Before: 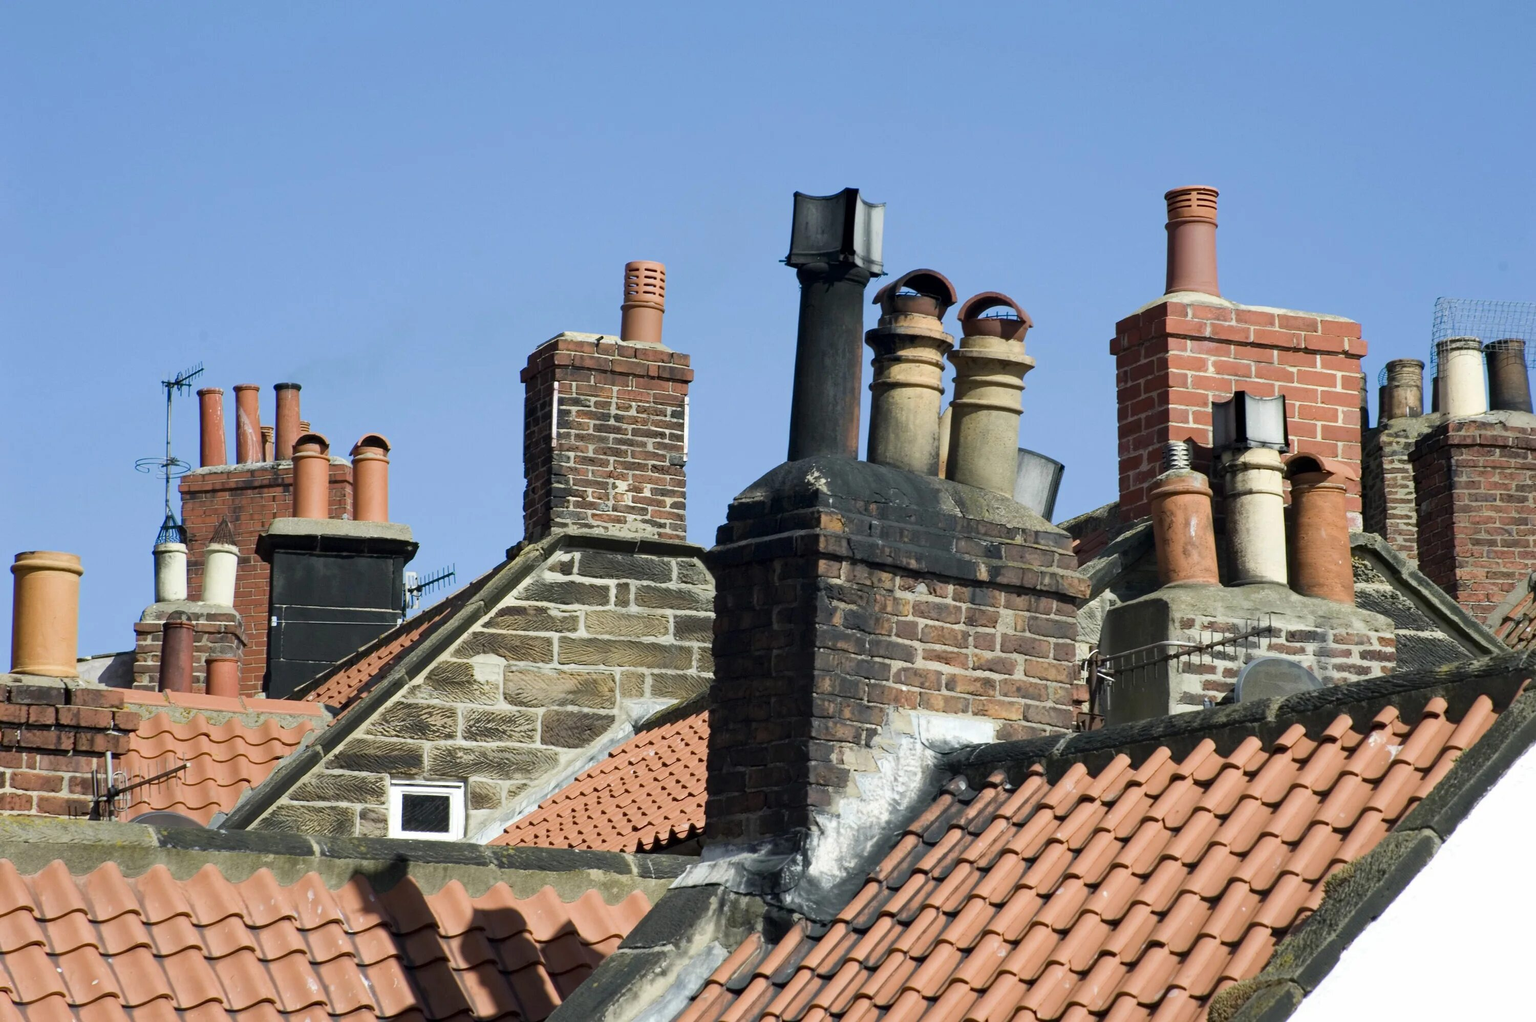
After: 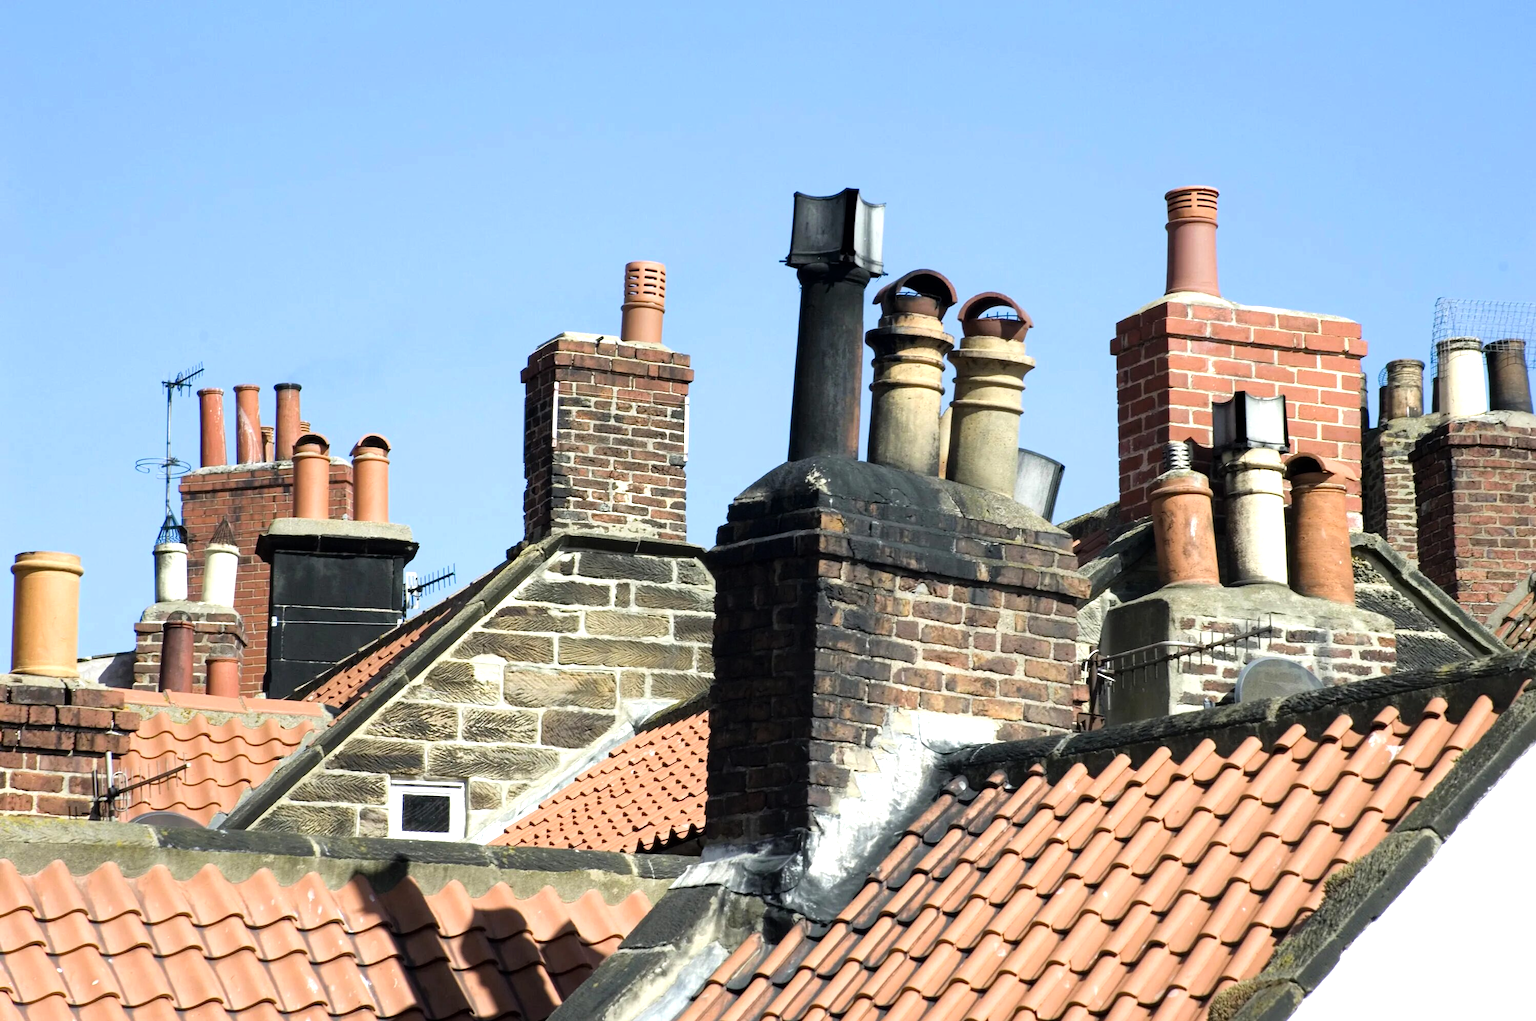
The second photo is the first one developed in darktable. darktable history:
tone equalizer: -8 EV -0.765 EV, -7 EV -0.734 EV, -6 EV -0.585 EV, -5 EV -0.384 EV, -3 EV 0.389 EV, -2 EV 0.6 EV, -1 EV 0.682 EV, +0 EV 0.75 EV
